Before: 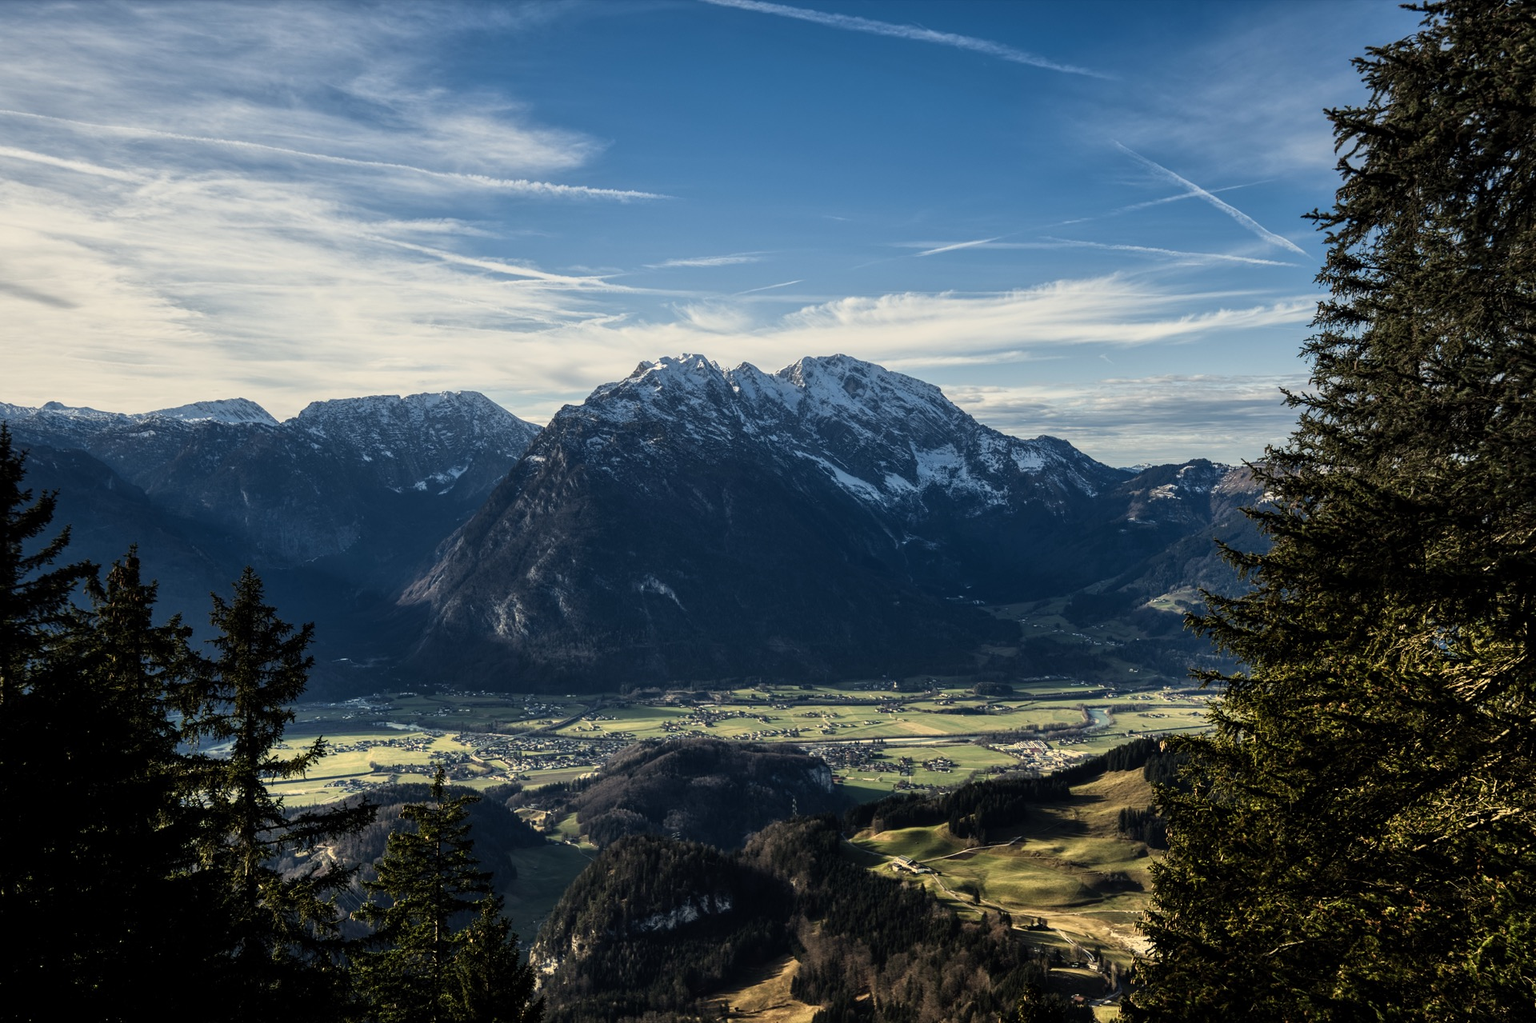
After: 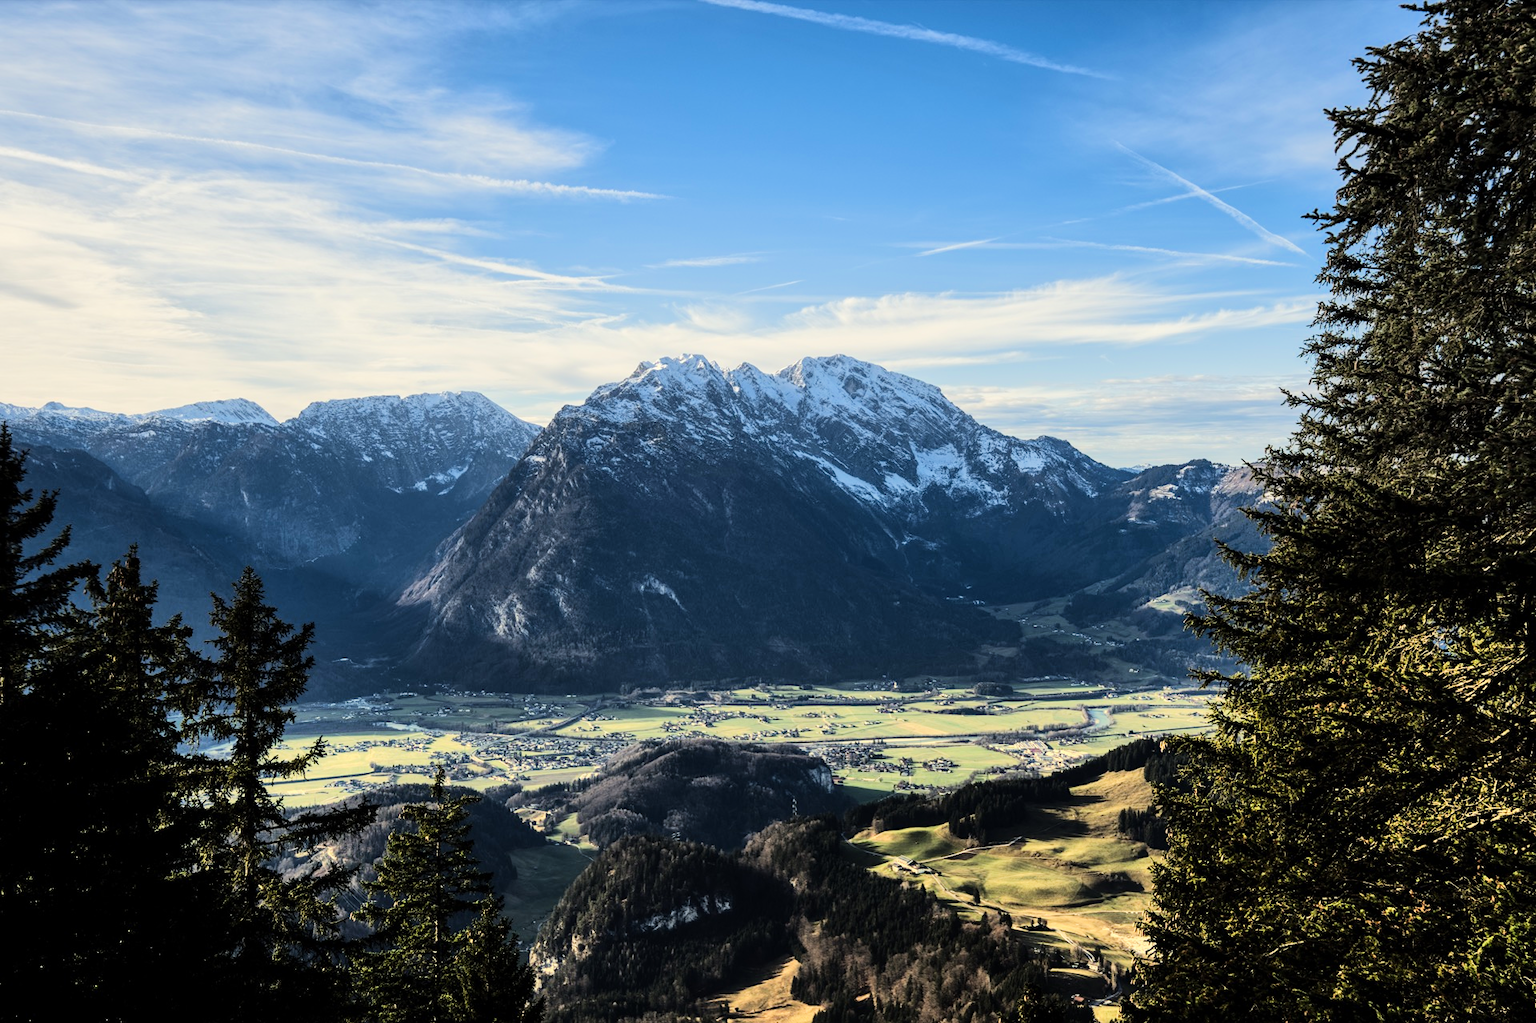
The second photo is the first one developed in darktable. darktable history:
tone equalizer: -7 EV 0.154 EV, -6 EV 0.623 EV, -5 EV 1.13 EV, -4 EV 1.34 EV, -3 EV 1.18 EV, -2 EV 0.6 EV, -1 EV 0.149 EV, edges refinement/feathering 500, mask exposure compensation -1.57 EV, preserve details no
